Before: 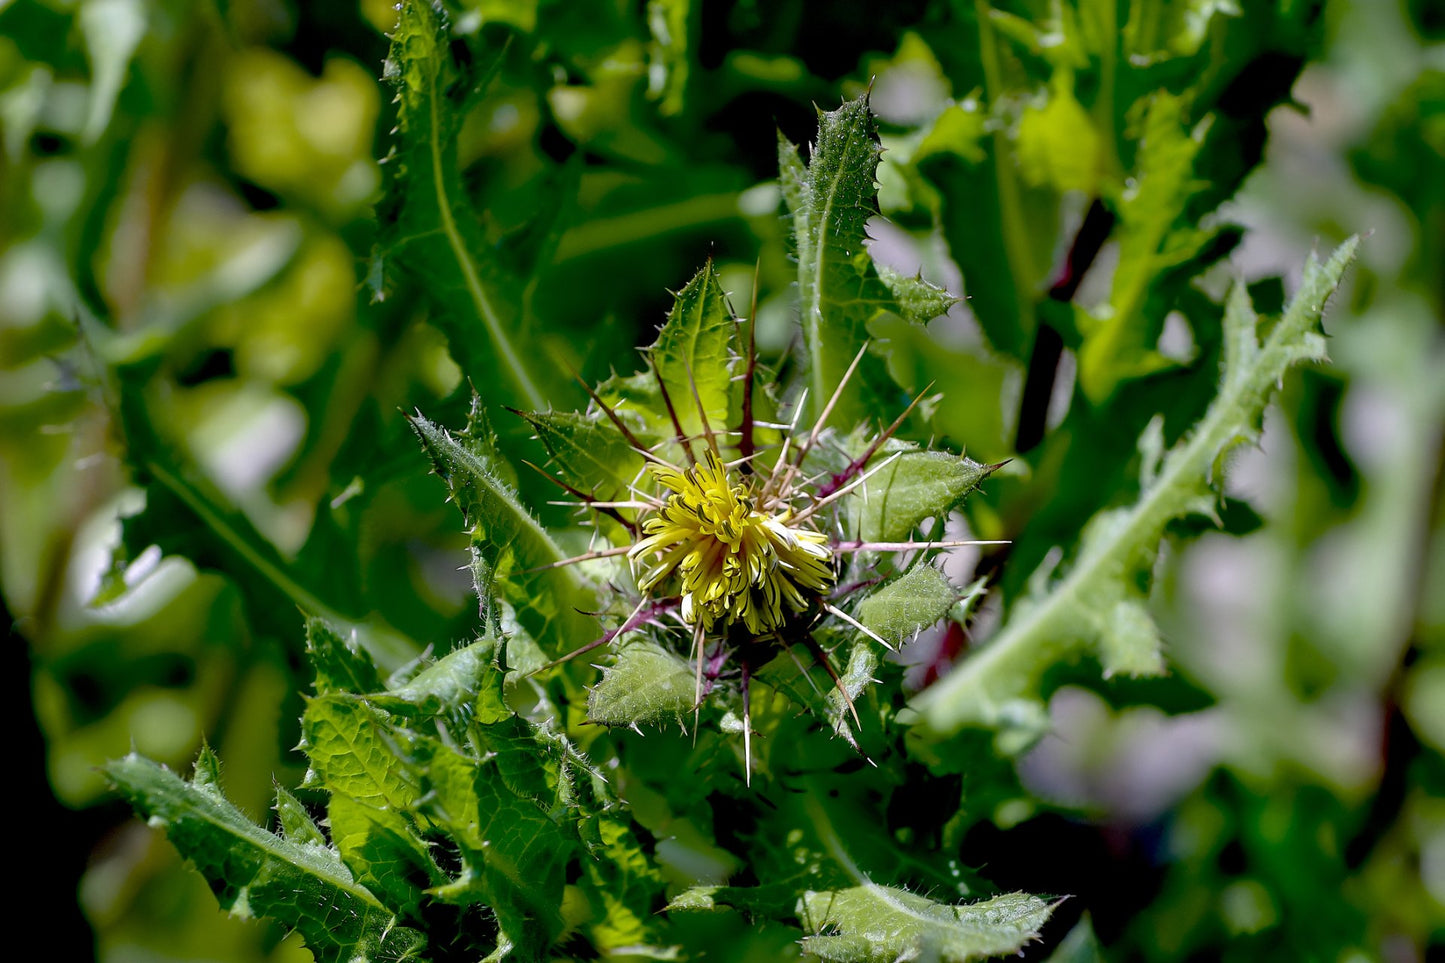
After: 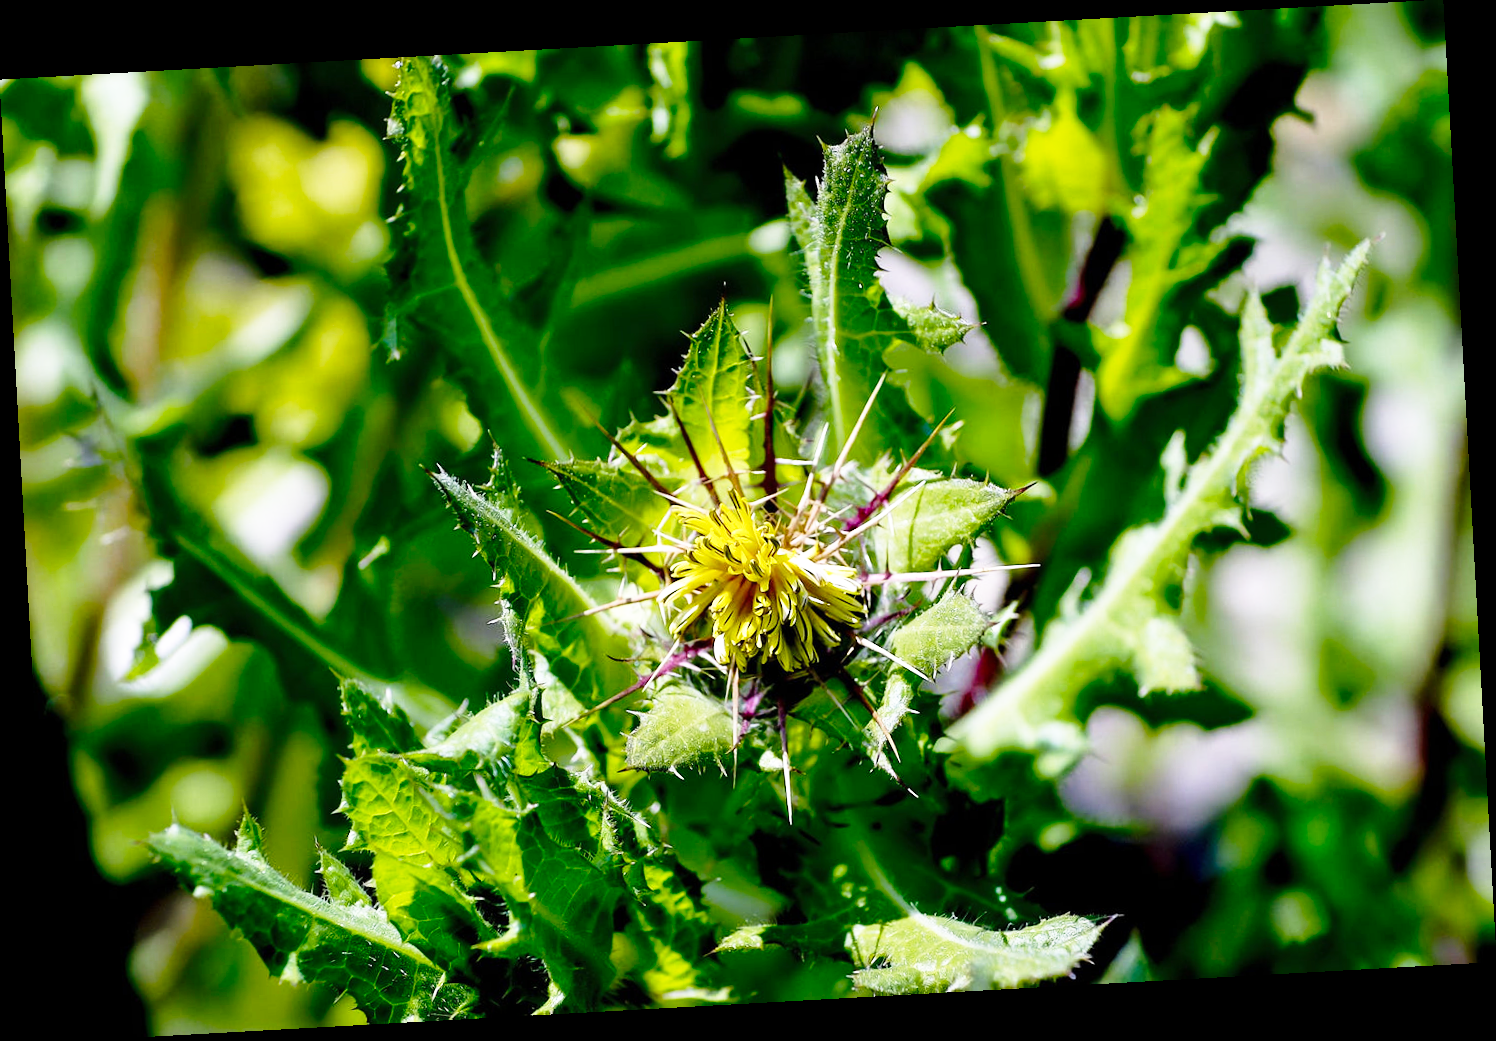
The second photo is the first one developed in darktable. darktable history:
base curve: curves: ch0 [(0, 0) (0.026, 0.03) (0.109, 0.232) (0.351, 0.748) (0.669, 0.968) (1, 1)], preserve colors none
rotate and perspective: rotation -3.18°, automatic cropping off
